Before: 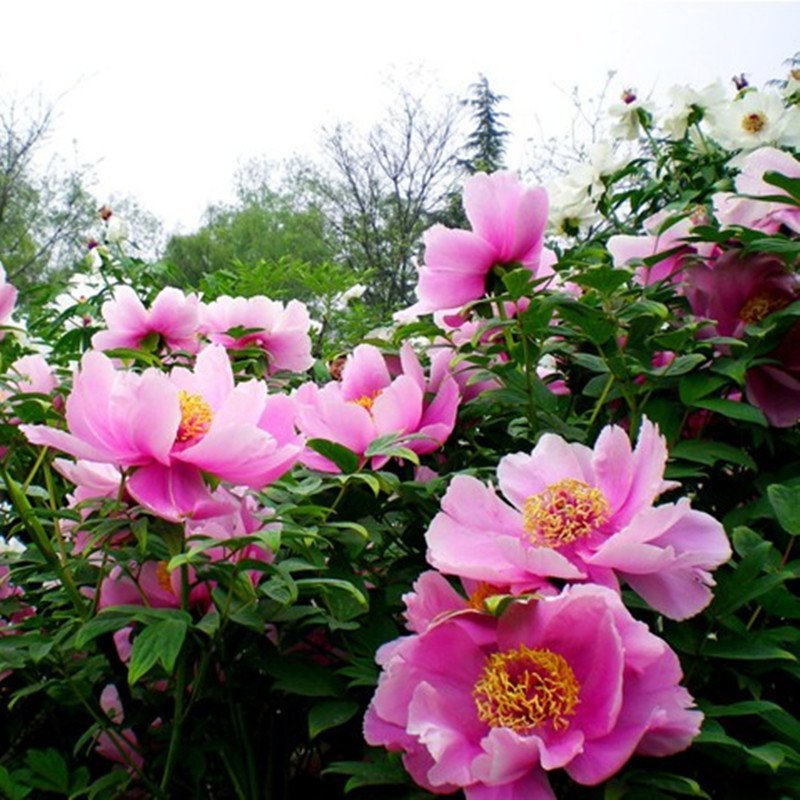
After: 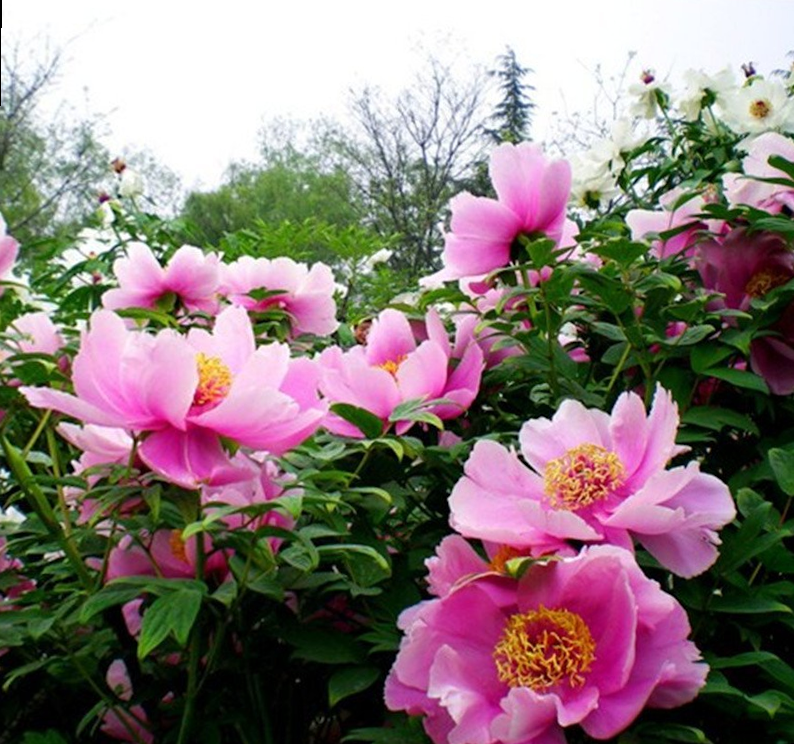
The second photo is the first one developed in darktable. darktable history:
rotate and perspective: rotation 0.679°, lens shift (horizontal) 0.136, crop left 0.009, crop right 0.991, crop top 0.078, crop bottom 0.95
tone equalizer: on, module defaults
